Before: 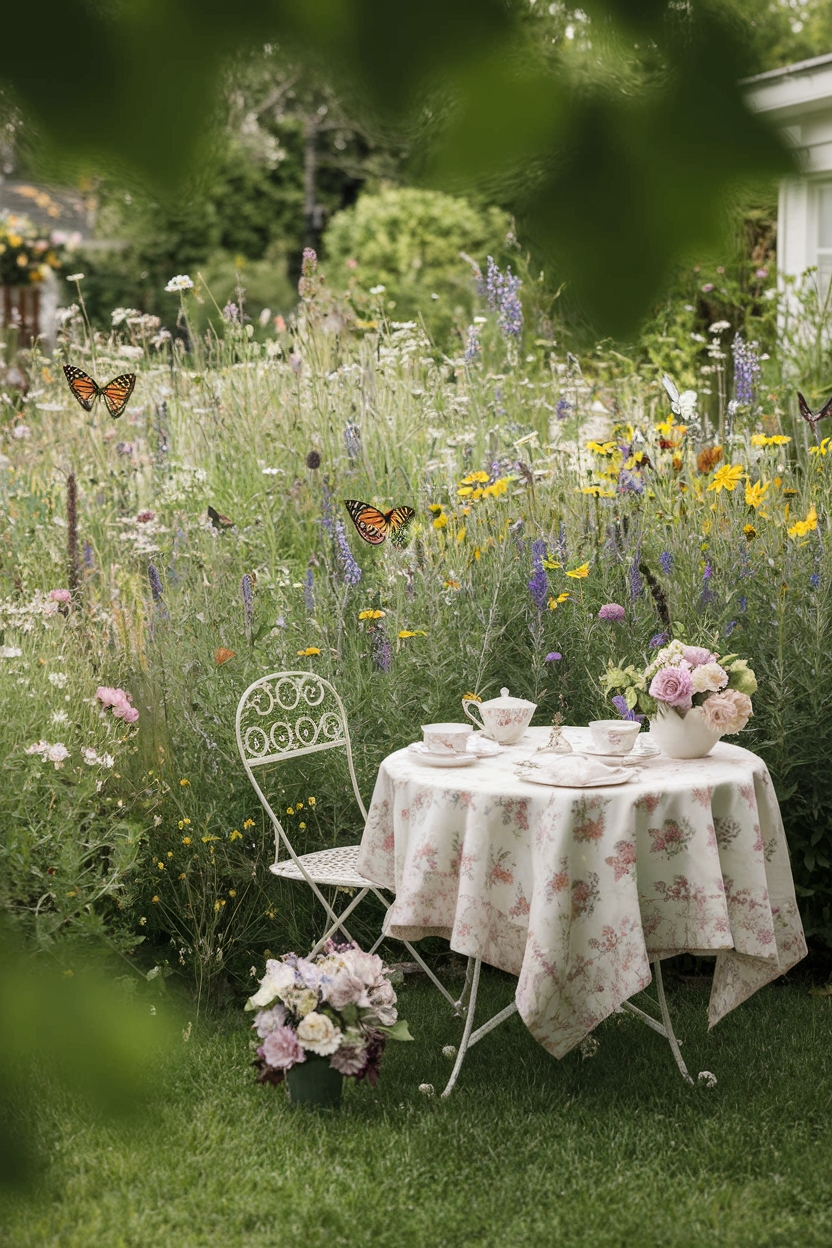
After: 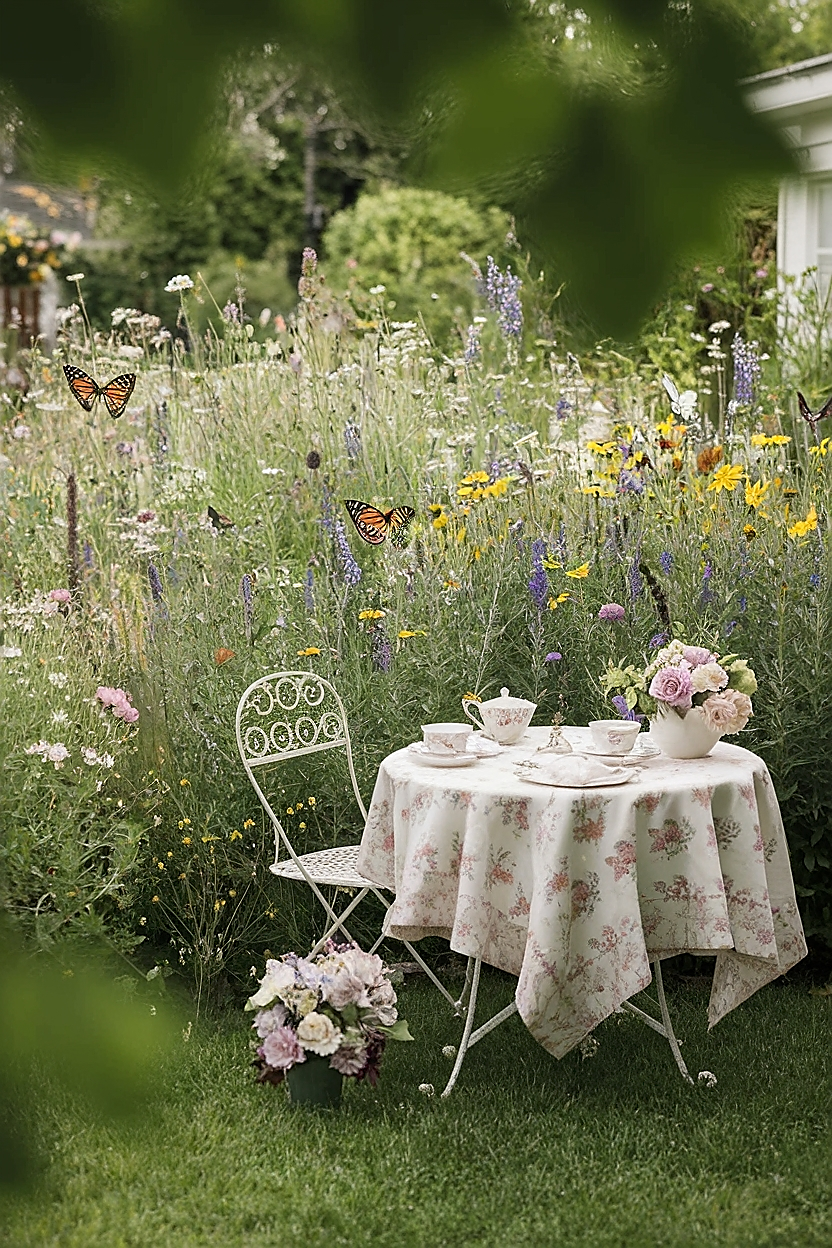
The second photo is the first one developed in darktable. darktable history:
sharpen: radius 1.405, amount 1.257, threshold 0.806
